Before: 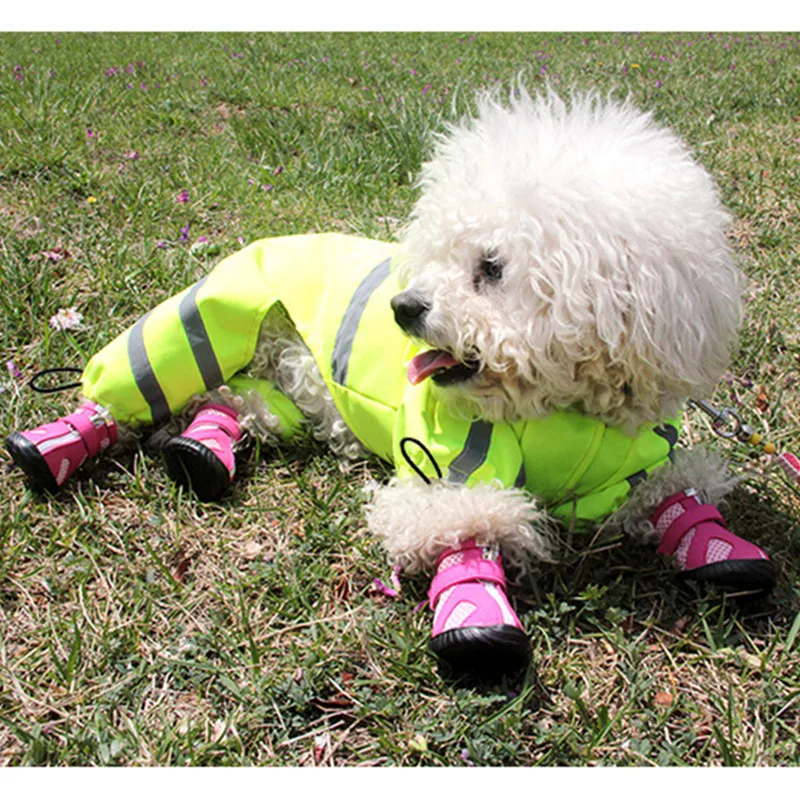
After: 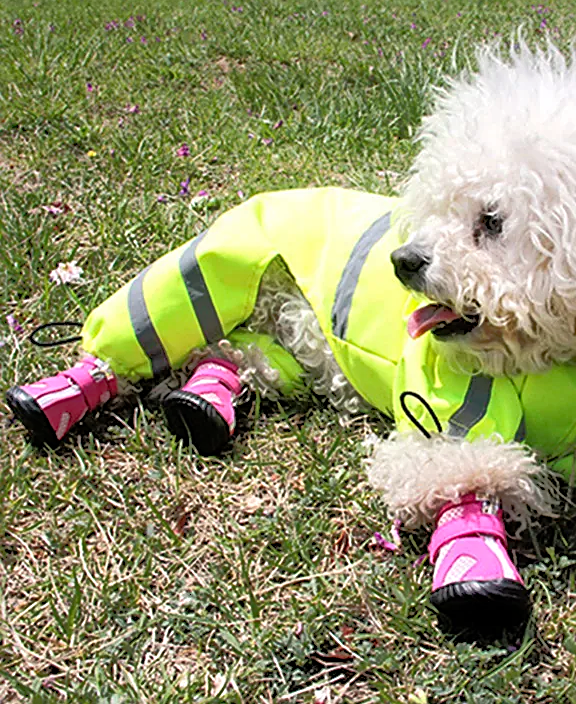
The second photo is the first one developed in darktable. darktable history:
sharpen: on, module defaults
tone equalizer: -8 EV -0.528 EV, -7 EV -0.319 EV, -6 EV -0.083 EV, -5 EV 0.413 EV, -4 EV 0.985 EV, -3 EV 0.791 EV, -2 EV -0.01 EV, -1 EV 0.14 EV, +0 EV -0.012 EV, smoothing 1
crop: top 5.803%, right 27.864%, bottom 5.804%
haze removal: compatibility mode true, adaptive false
